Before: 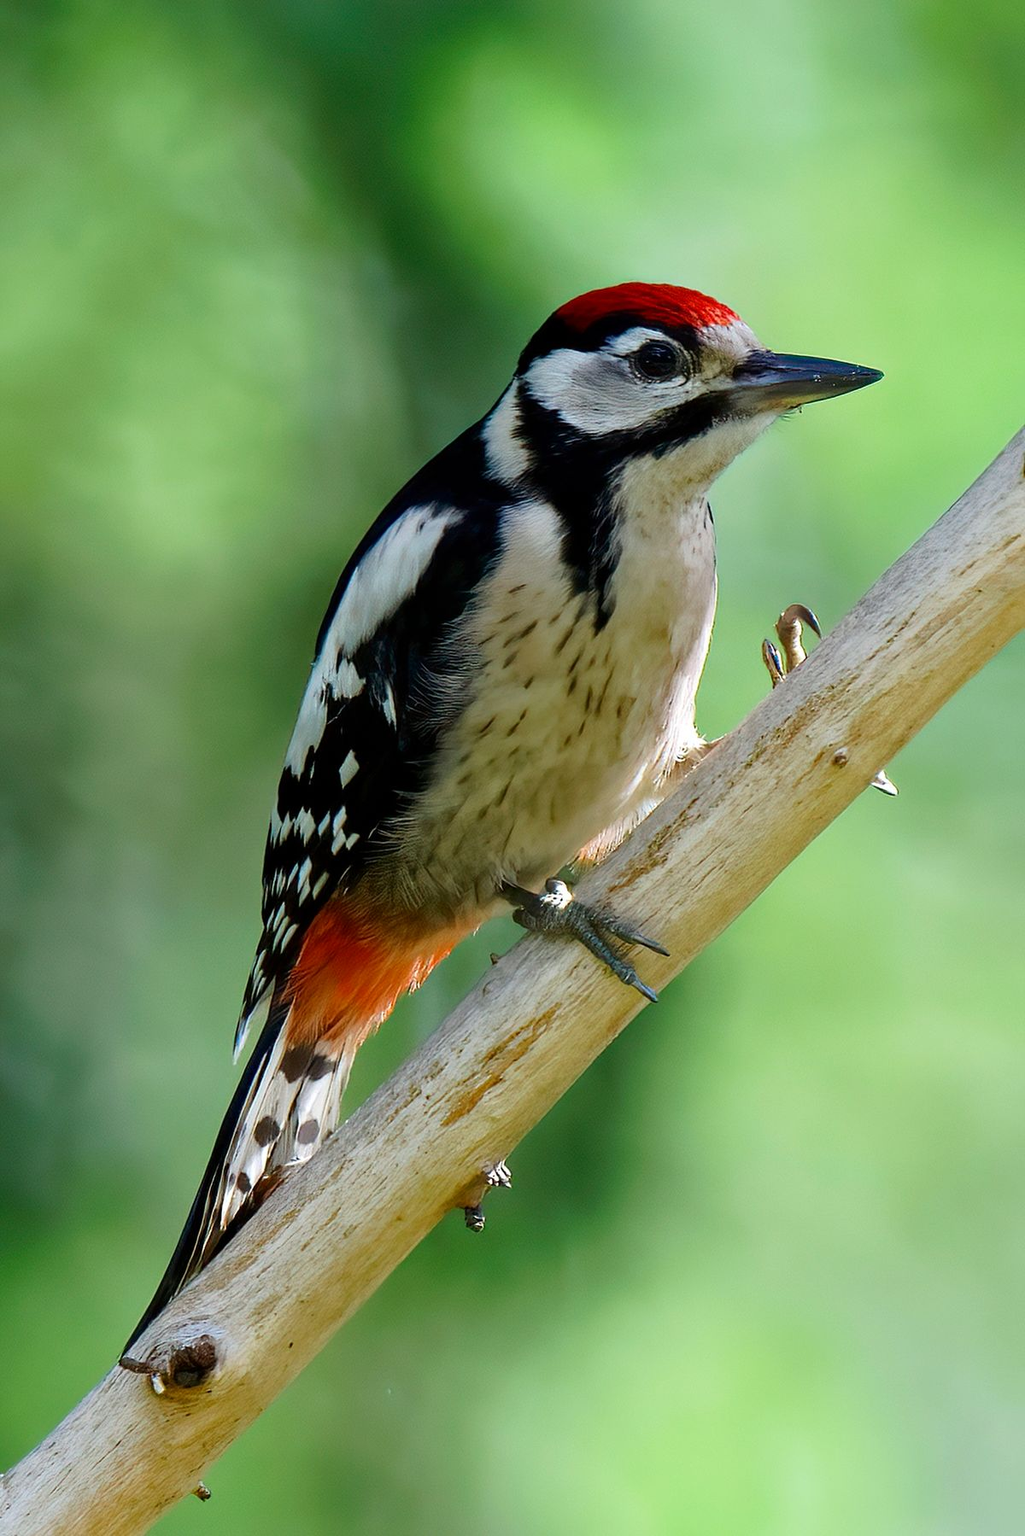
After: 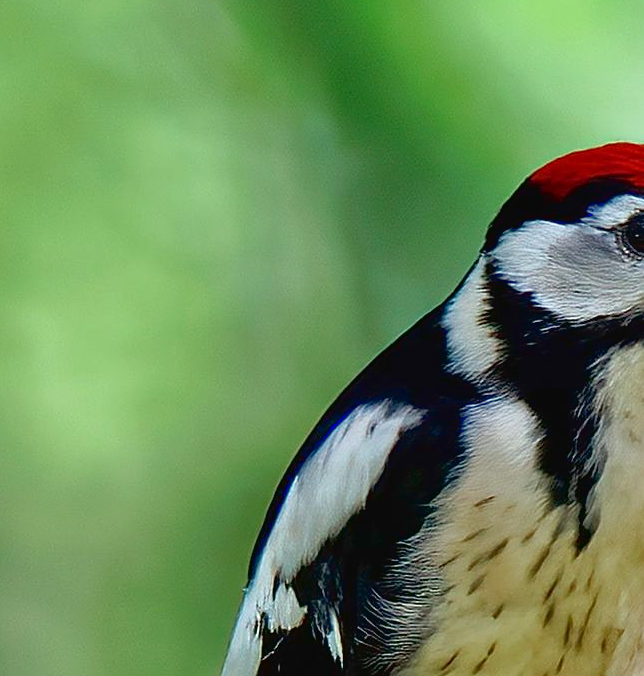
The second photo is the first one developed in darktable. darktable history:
tone curve: curves: ch0 [(0, 0.024) (0.119, 0.146) (0.474, 0.464) (0.718, 0.721) (0.817, 0.839) (1, 0.998)]; ch1 [(0, 0) (0.377, 0.416) (0.439, 0.451) (0.477, 0.477) (0.501, 0.497) (0.538, 0.544) (0.58, 0.602) (0.664, 0.676) (0.783, 0.804) (1, 1)]; ch2 [(0, 0) (0.38, 0.405) (0.463, 0.456) (0.498, 0.497) (0.524, 0.535) (0.578, 0.576) (0.648, 0.665) (1, 1)], color space Lab, linked channels, preserve colors none
sharpen: on, module defaults
crop: left 10.113%, top 10.474%, right 36.197%, bottom 51.925%
tone equalizer: -7 EV 0.149 EV, -6 EV 0.611 EV, -5 EV 1.16 EV, -4 EV 1.31 EV, -3 EV 1.16 EV, -2 EV 0.6 EV, -1 EV 0.149 EV
